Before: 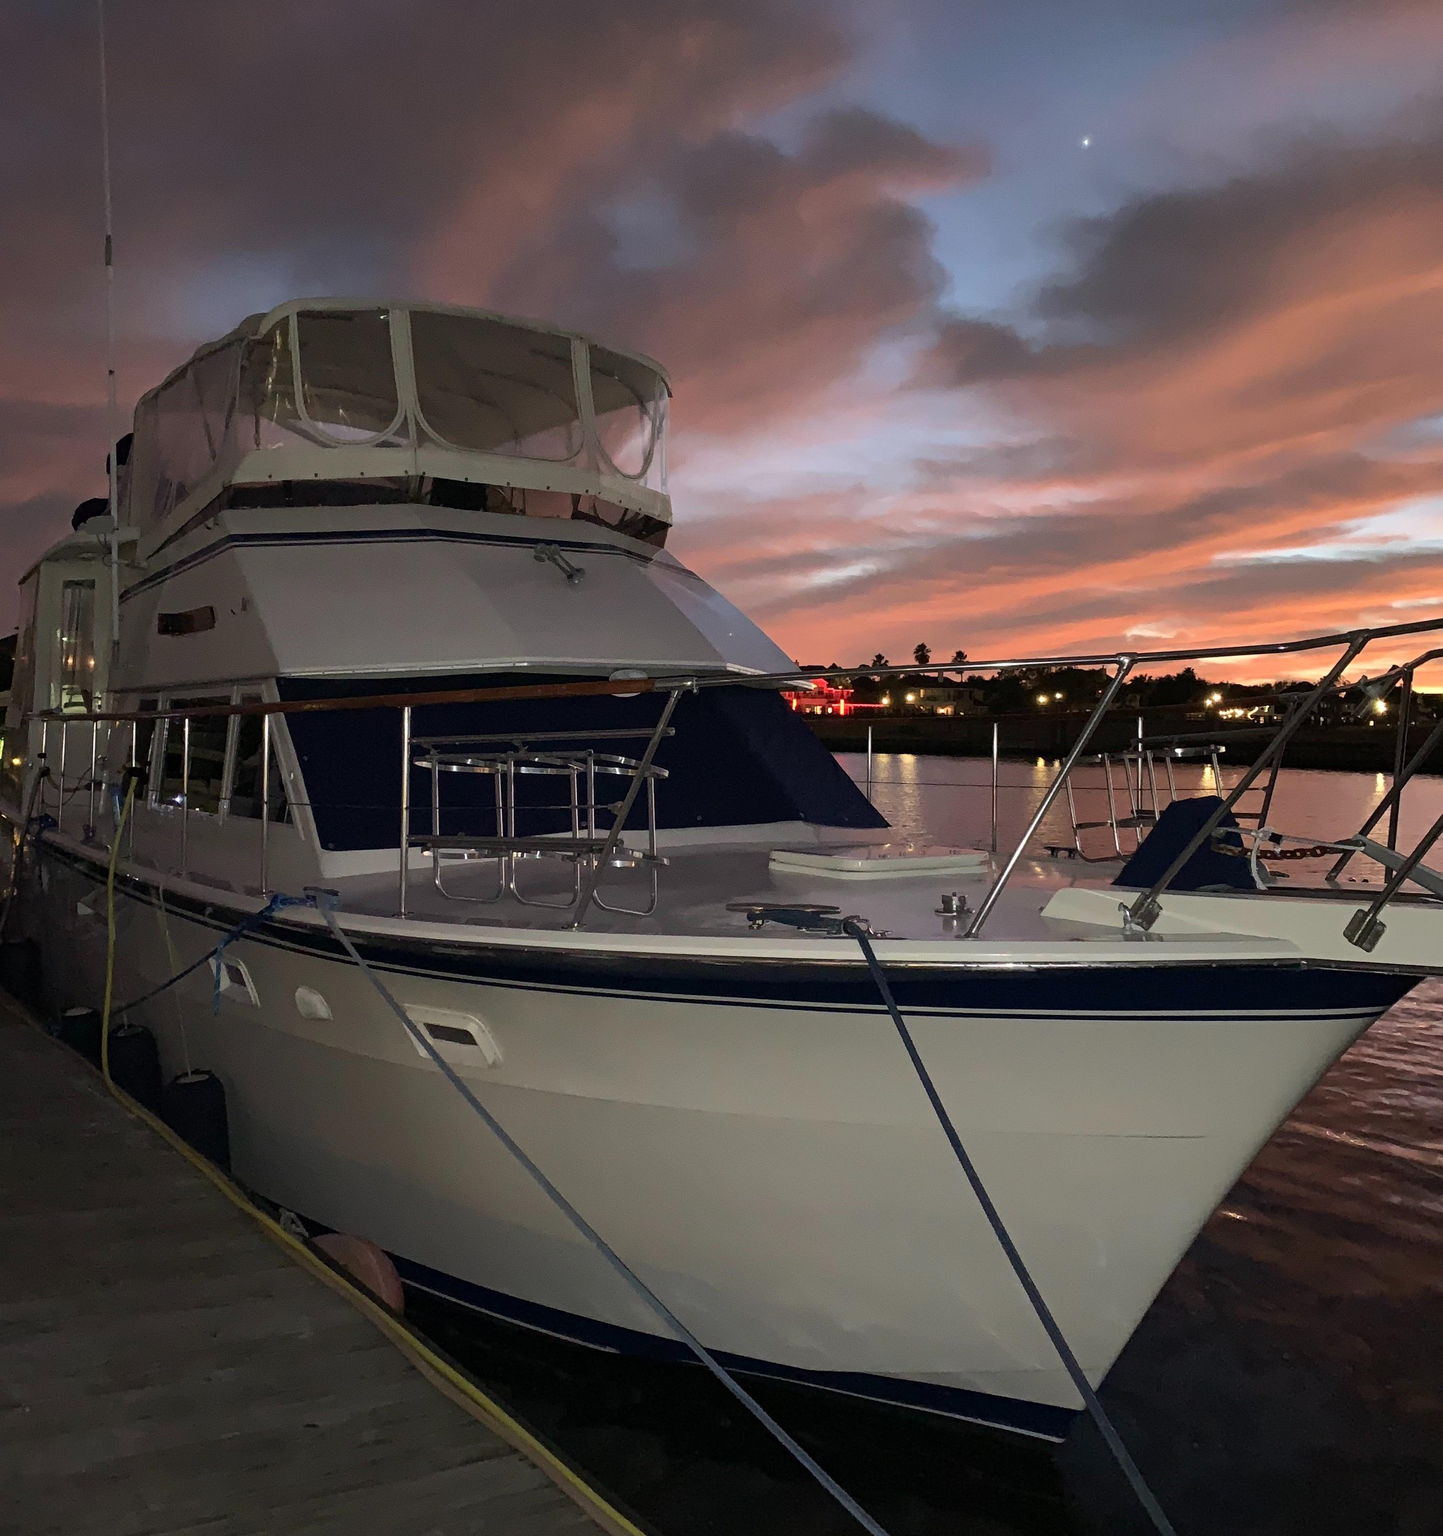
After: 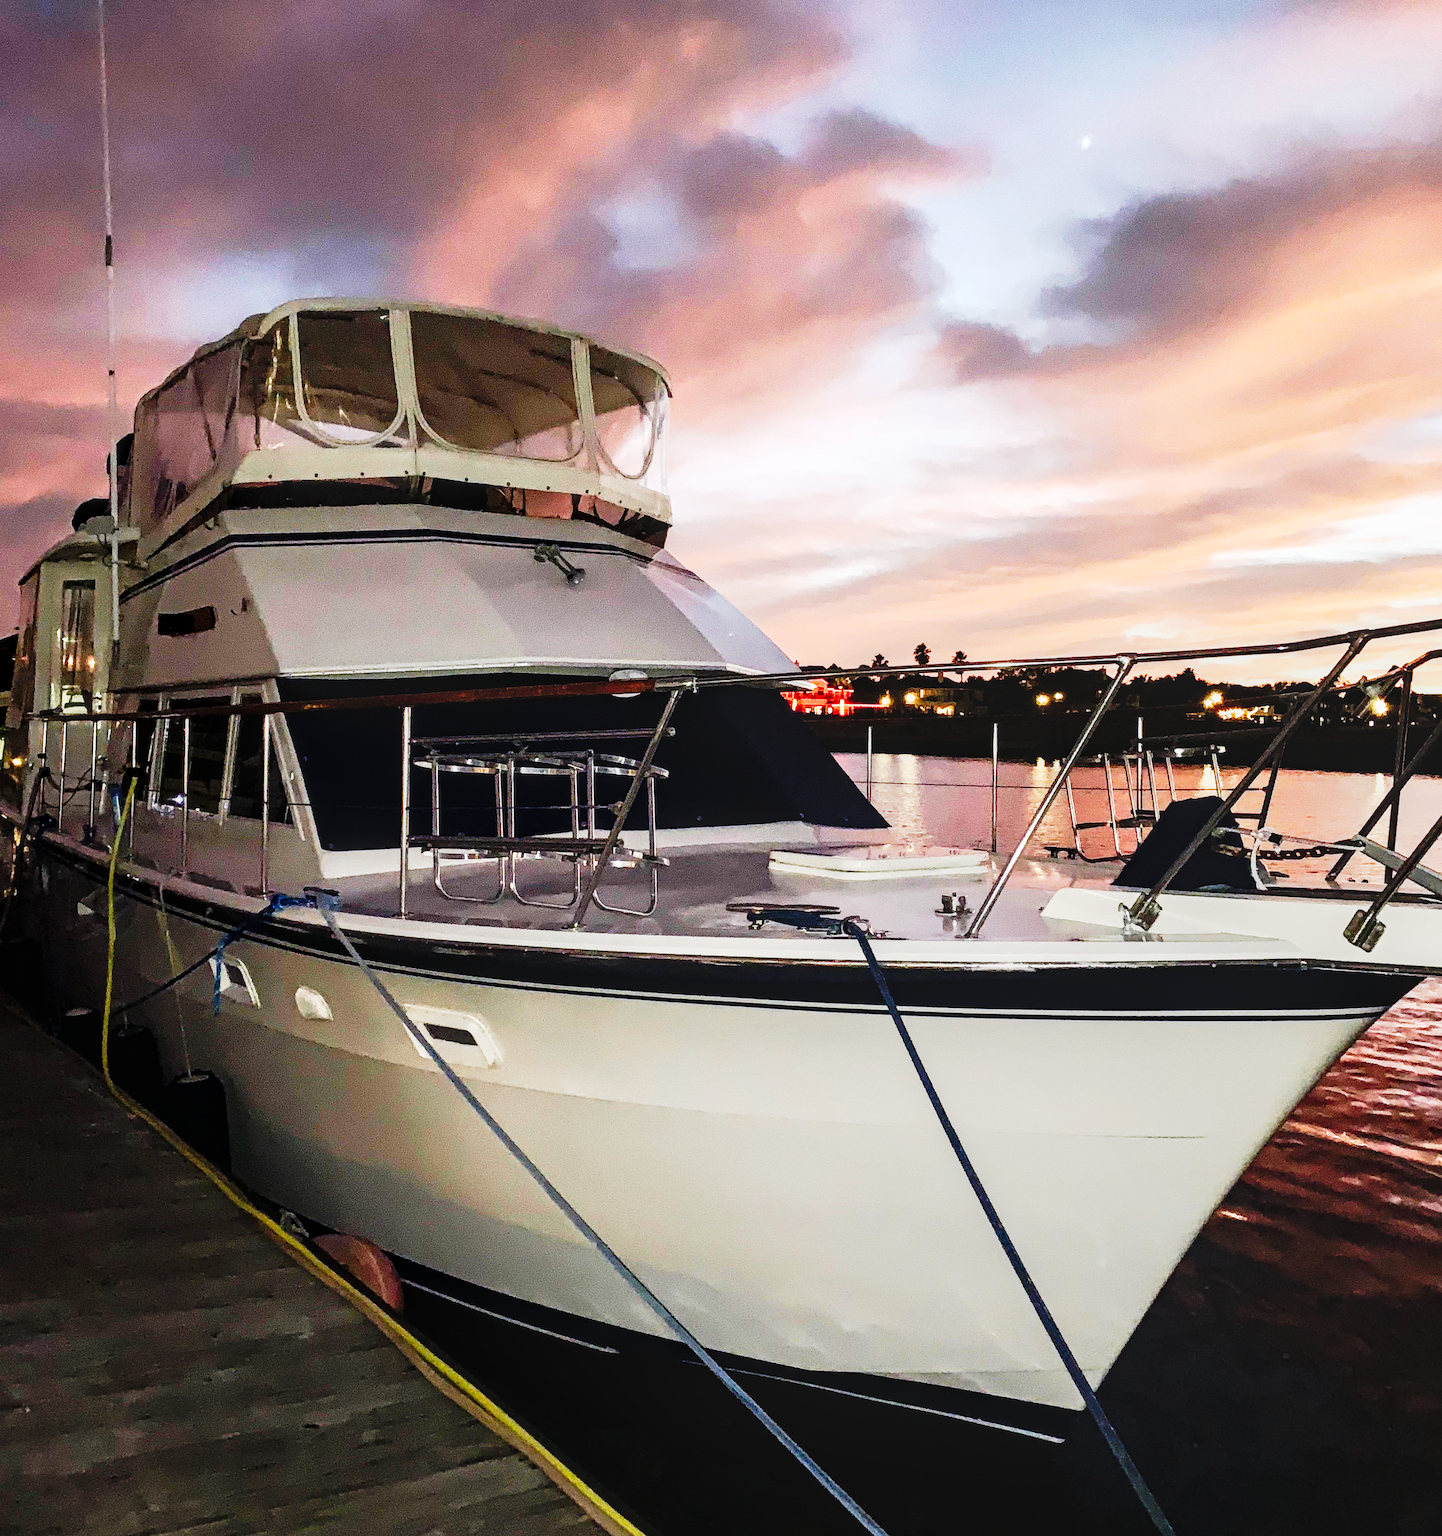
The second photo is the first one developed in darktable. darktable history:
base curve: curves: ch0 [(0, 0) (0.007, 0.004) (0.027, 0.03) (0.046, 0.07) (0.207, 0.54) (0.442, 0.872) (0.673, 0.972) (1, 1)], preserve colors none
local contrast: on, module defaults
tone curve: curves: ch0 [(0, 0) (0.003, 0.011) (0.011, 0.014) (0.025, 0.023) (0.044, 0.035) (0.069, 0.047) (0.1, 0.065) (0.136, 0.098) (0.177, 0.139) (0.224, 0.214) (0.277, 0.306) (0.335, 0.392) (0.399, 0.484) (0.468, 0.584) (0.543, 0.68) (0.623, 0.772) (0.709, 0.847) (0.801, 0.905) (0.898, 0.951) (1, 1)], preserve colors none
